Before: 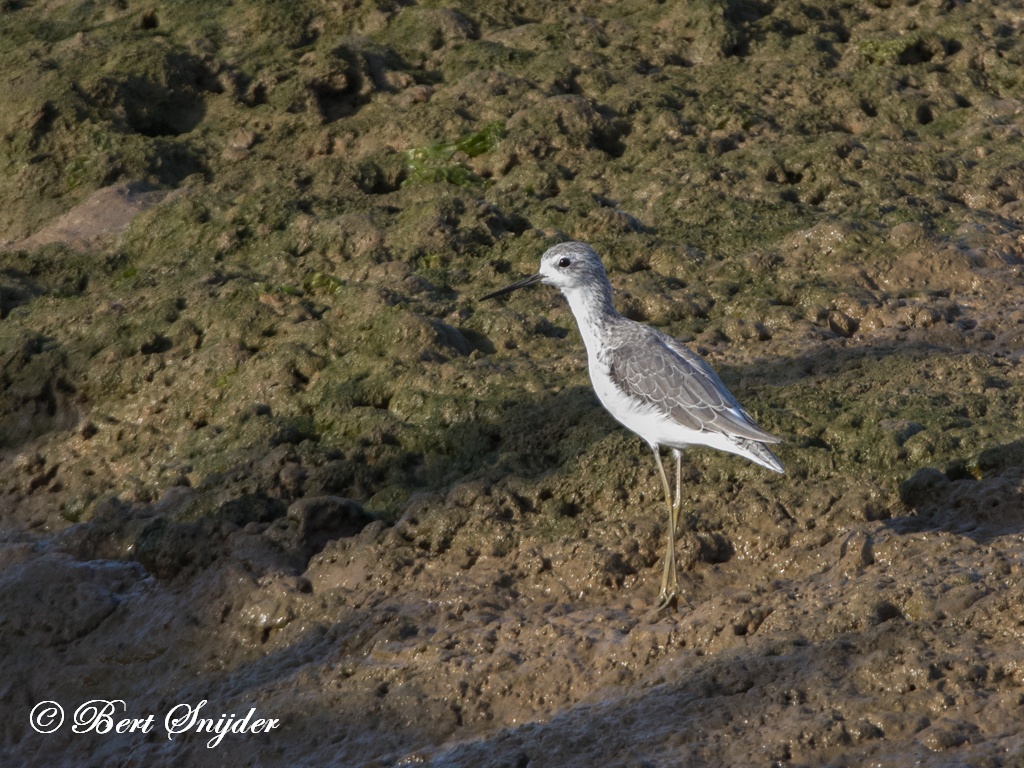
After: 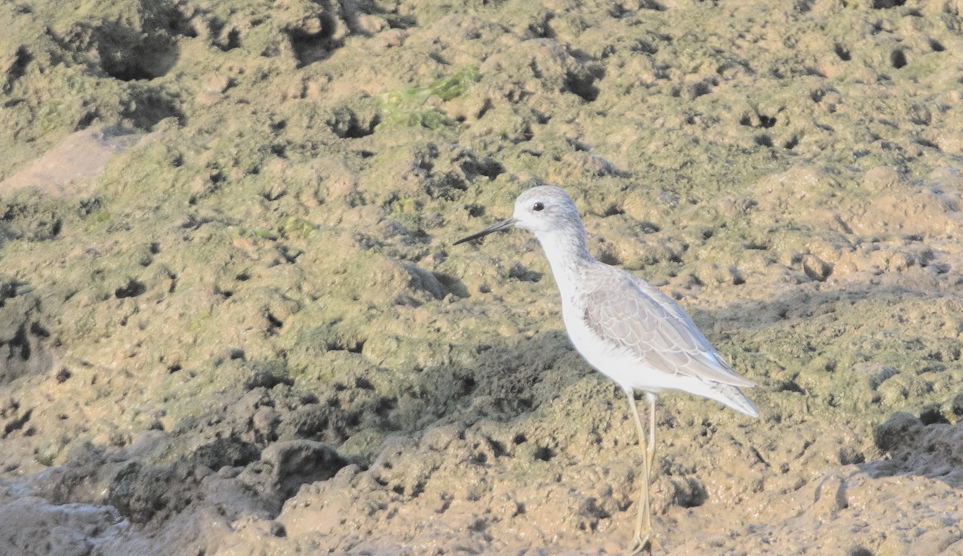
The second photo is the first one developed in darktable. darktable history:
crop: left 2.62%, top 7.361%, right 3.269%, bottom 20.169%
contrast brightness saturation: brightness 0.989
filmic rgb: black relative exposure -7.65 EV, white relative exposure 4.56 EV, hardness 3.61, iterations of high-quality reconstruction 0
color calibration: illuminant same as pipeline (D50), adaptation XYZ, x 0.346, y 0.358, temperature 5018.19 K
